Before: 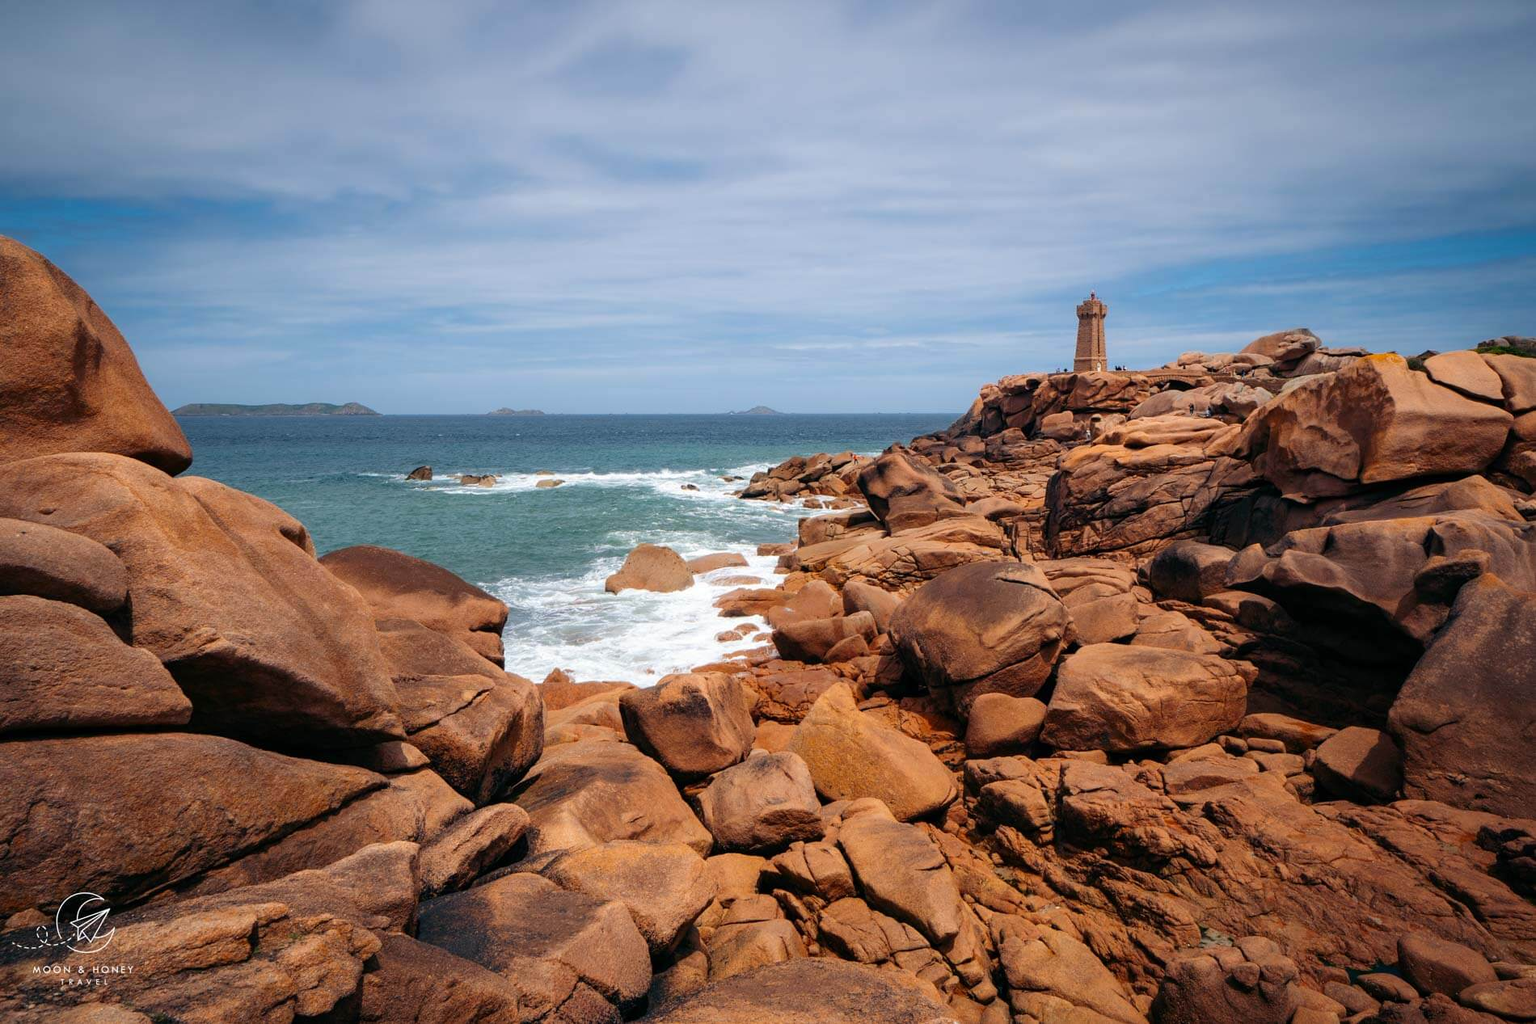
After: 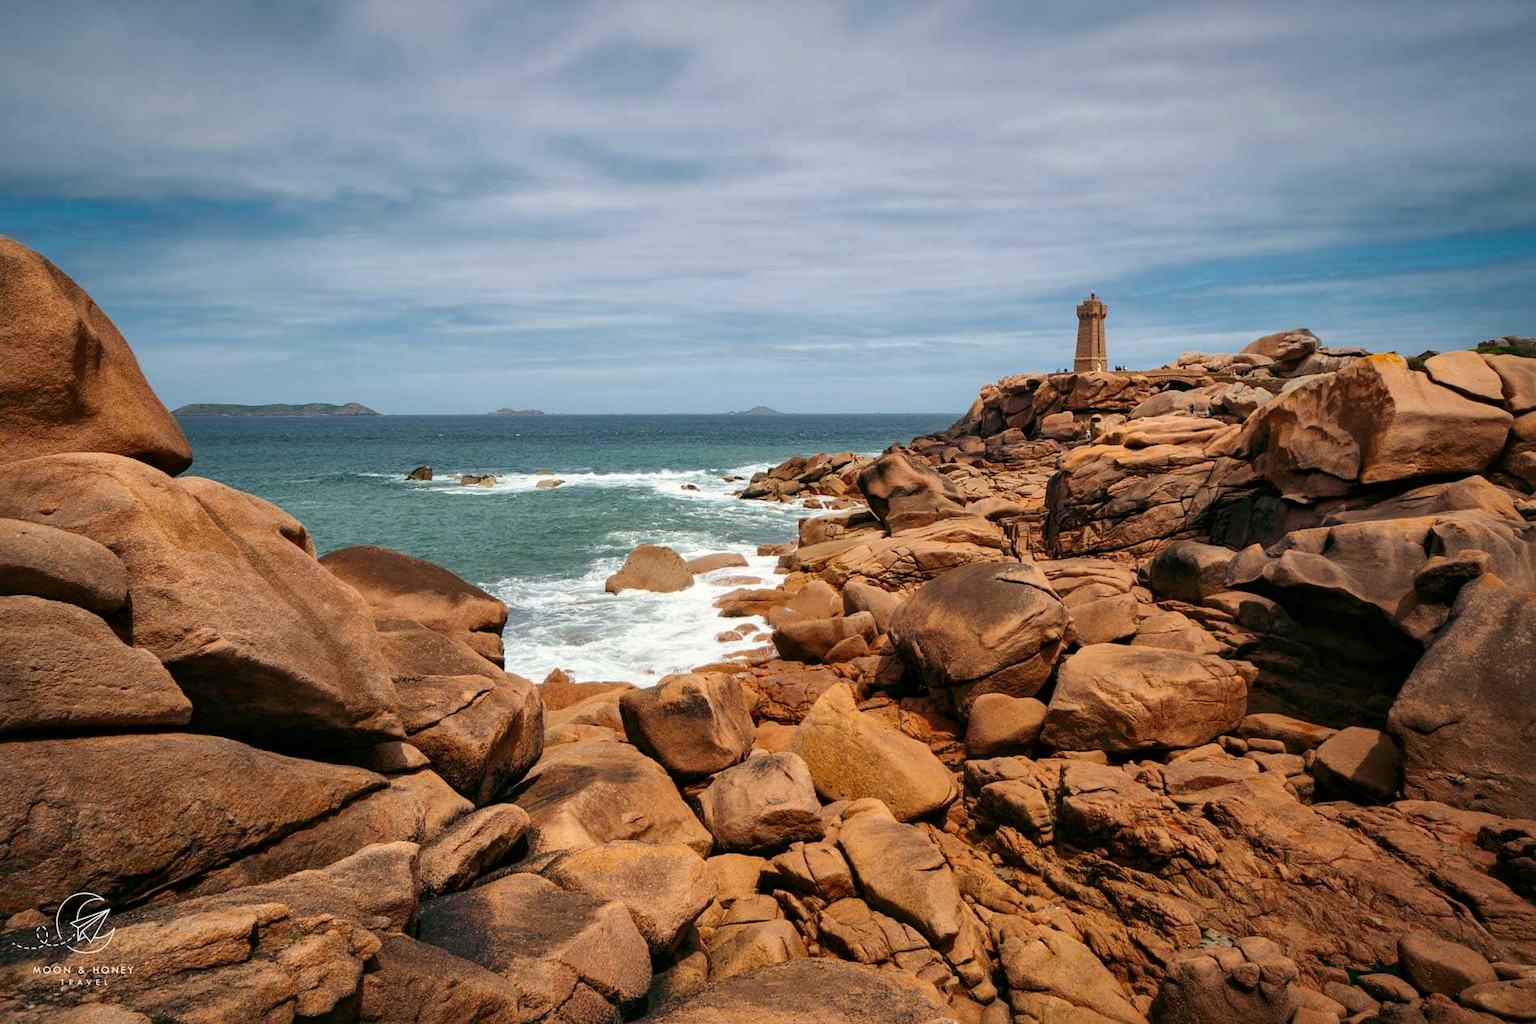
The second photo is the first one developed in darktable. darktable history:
color balance: mode lift, gamma, gain (sRGB), lift [1.04, 1, 1, 0.97], gamma [1.01, 1, 1, 0.97], gain [0.96, 1, 1, 0.97]
vibrance: vibrance 20%
local contrast: mode bilateral grid, contrast 20, coarseness 50, detail 148%, midtone range 0.2
